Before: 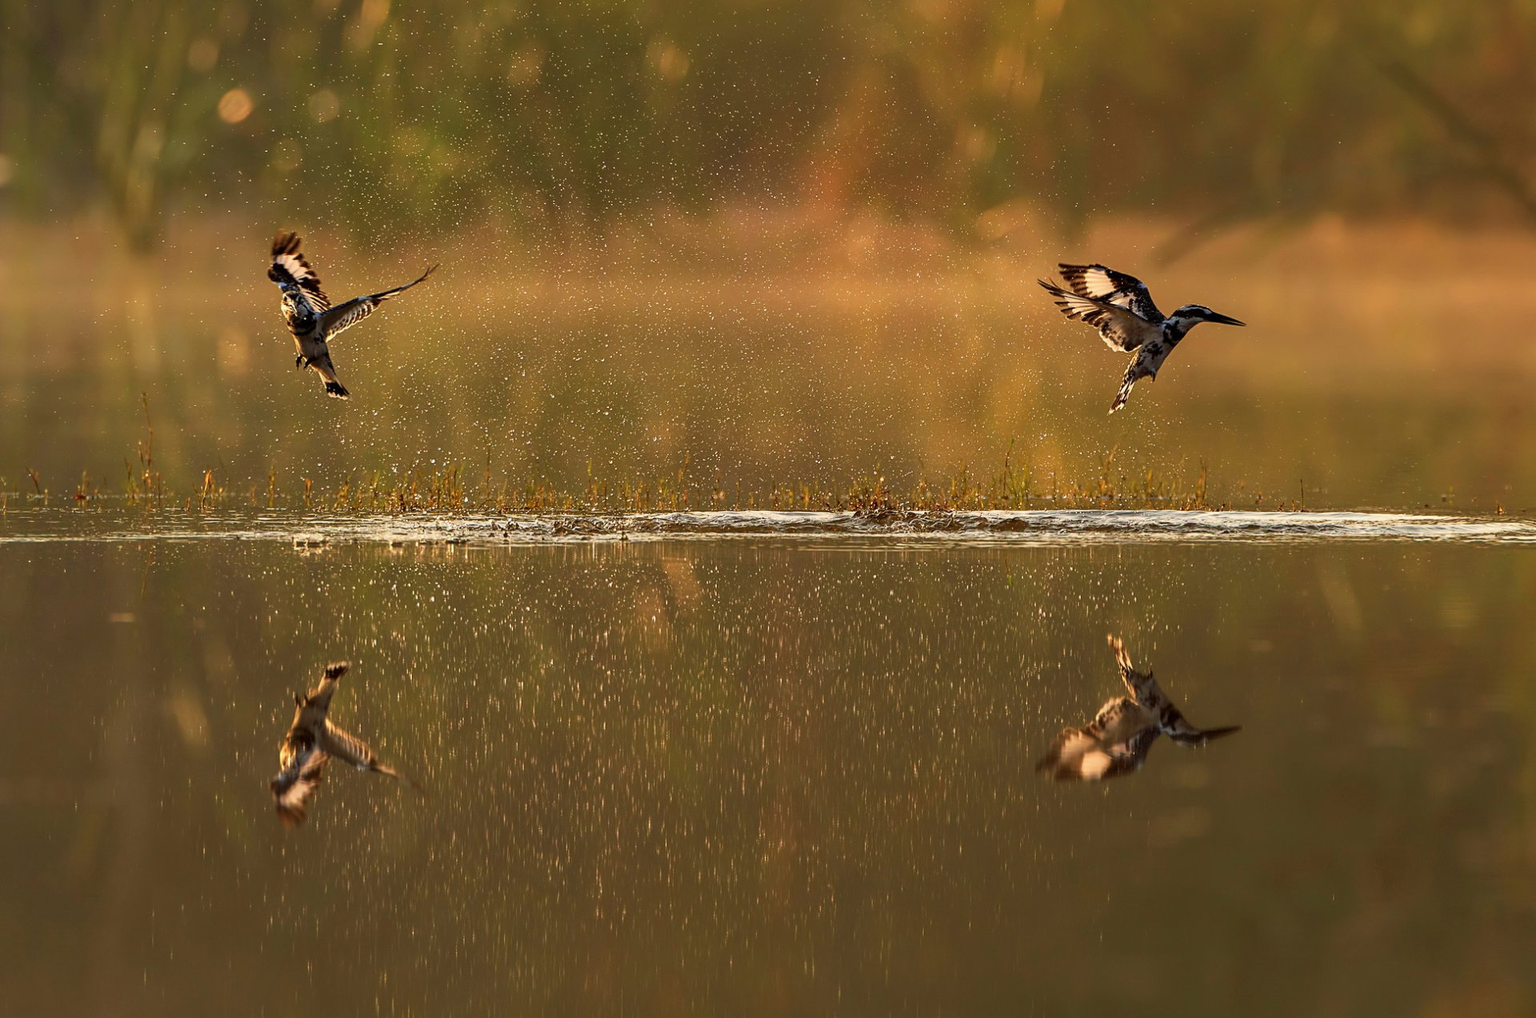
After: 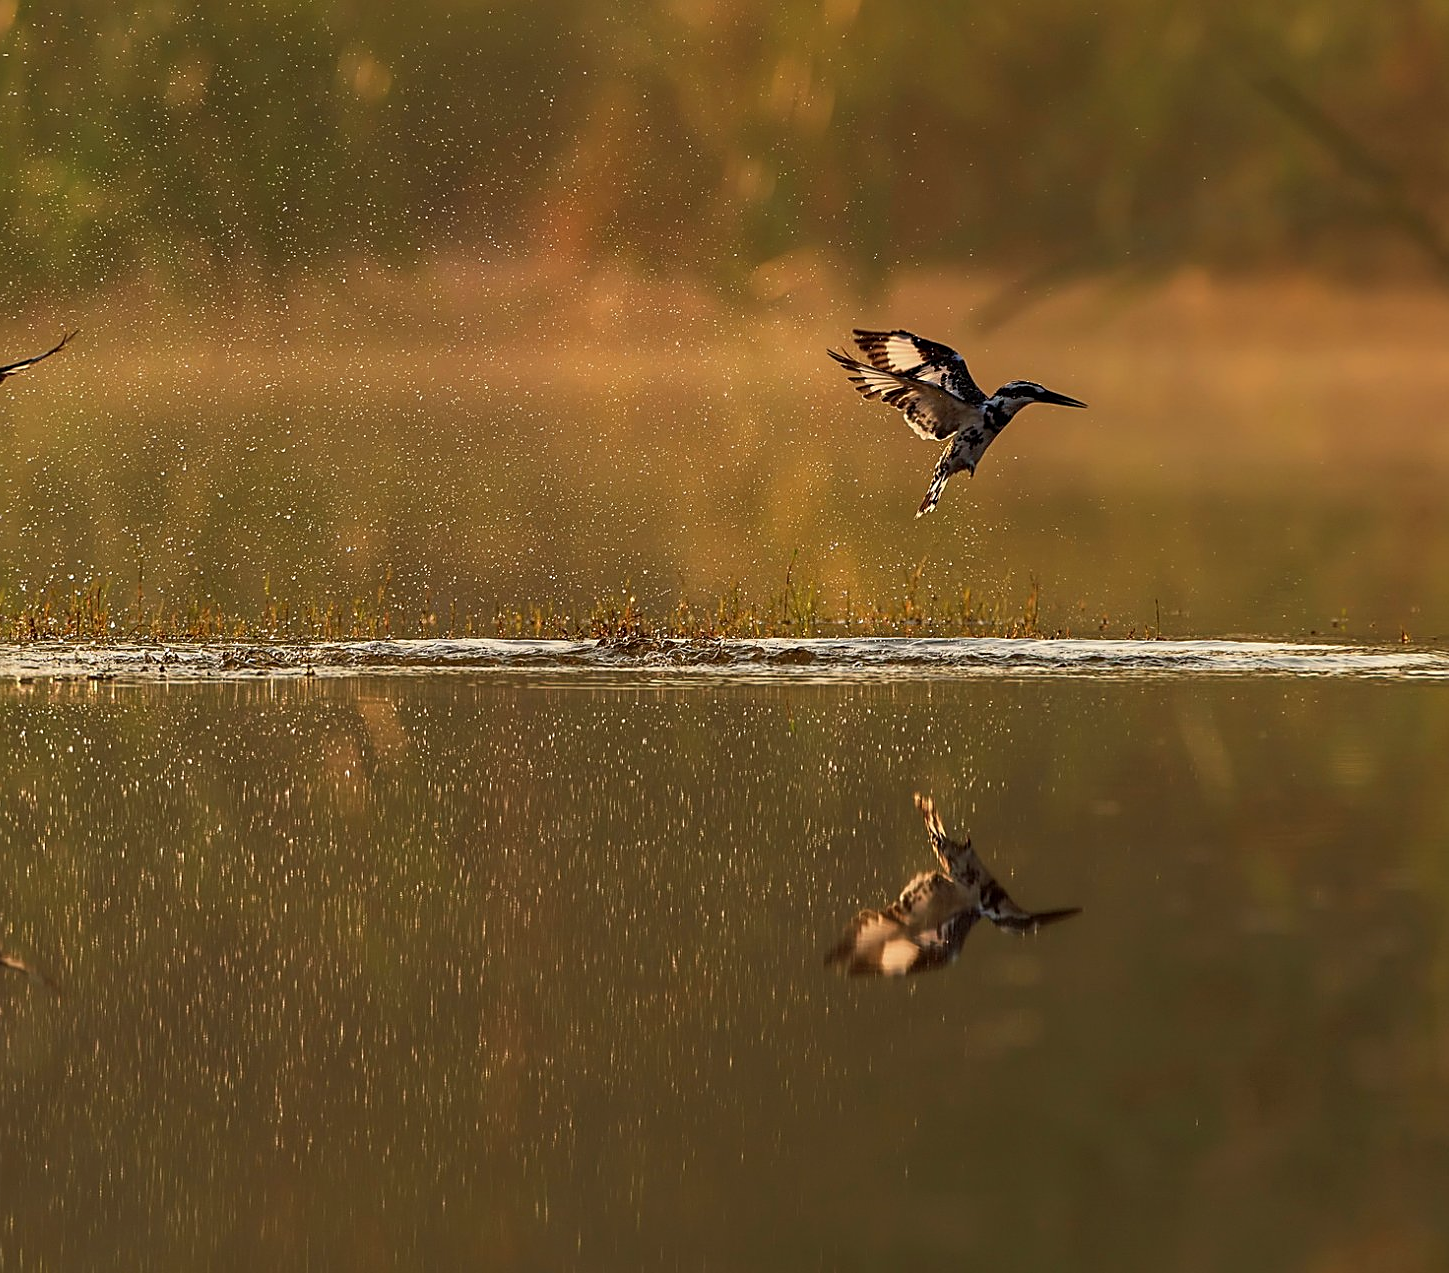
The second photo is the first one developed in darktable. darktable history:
crop and rotate: left 24.494%
exposure: exposure -0.154 EV, compensate highlight preservation false
sharpen: amount 0.496
